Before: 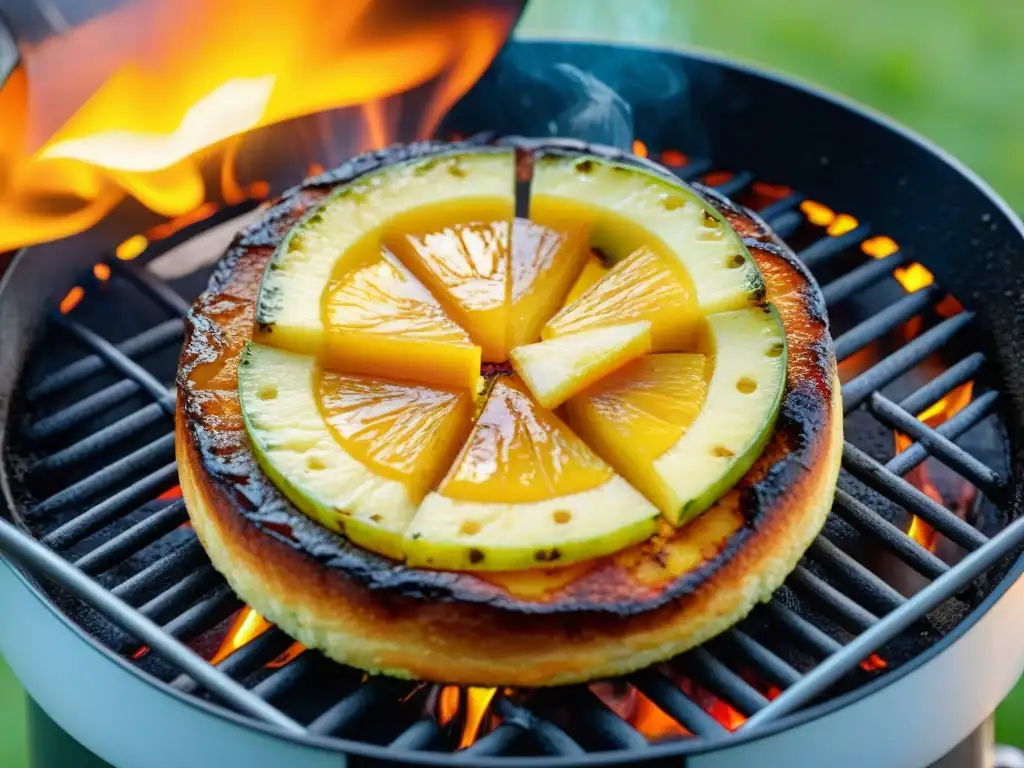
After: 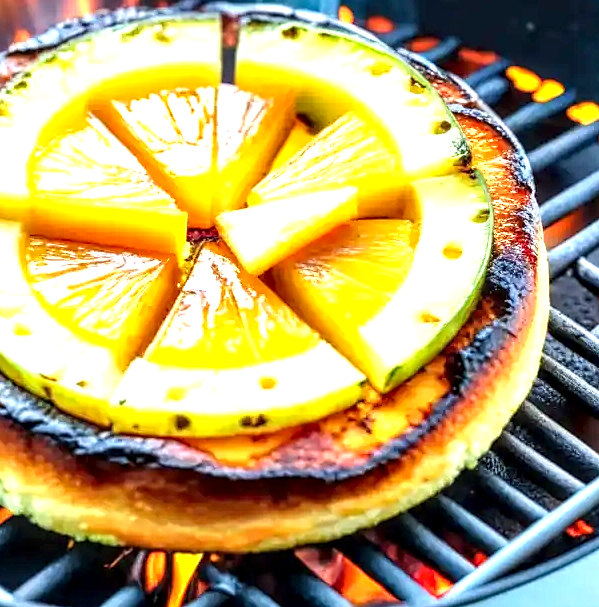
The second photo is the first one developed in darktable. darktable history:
contrast brightness saturation: contrast 0.096, brightness 0.027, saturation 0.091
sharpen: radius 1.598, amount 0.369, threshold 1.617
local contrast: highlights 78%, shadows 56%, detail 173%, midtone range 0.422
crop and rotate: left 28.74%, top 17.495%, right 12.705%, bottom 3.343%
exposure: exposure 1.149 EV, compensate exposure bias true, compensate highlight preservation false
